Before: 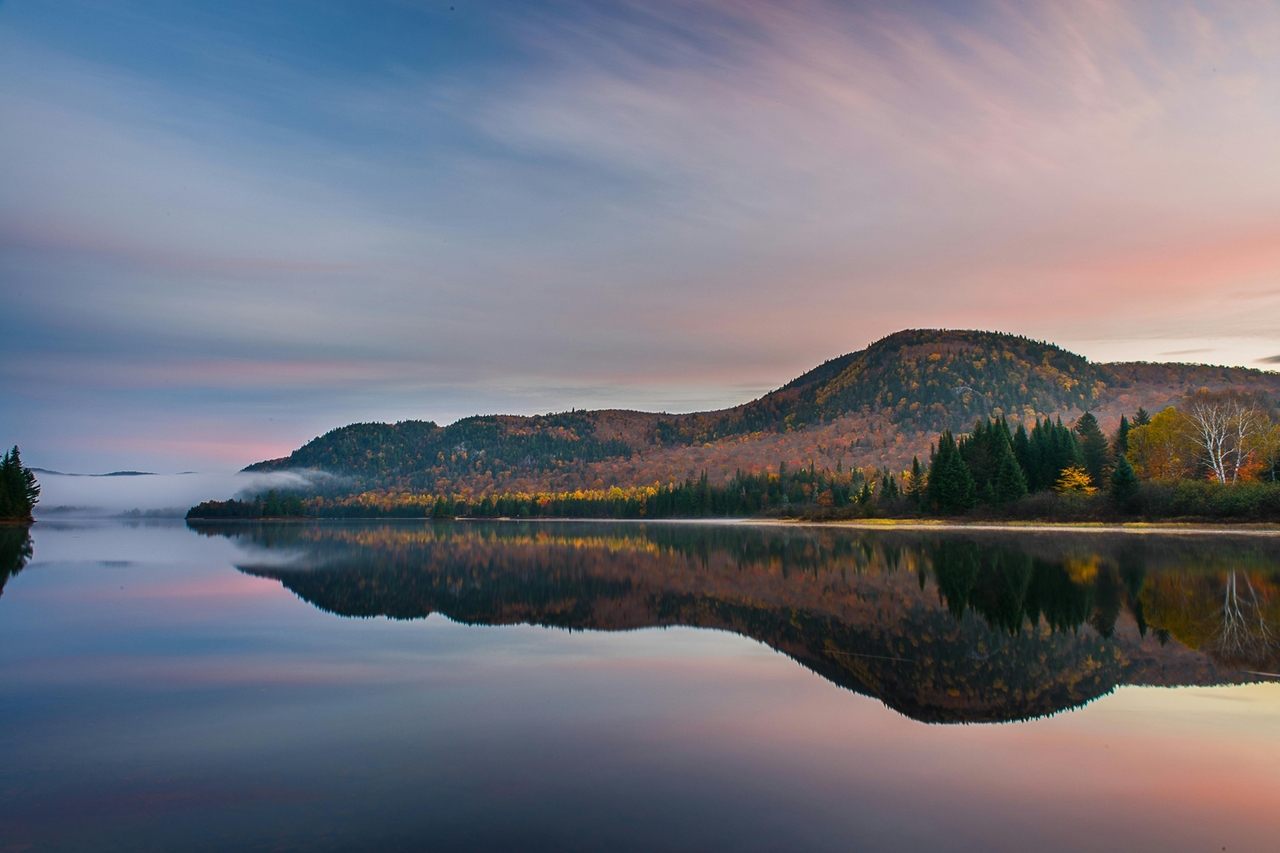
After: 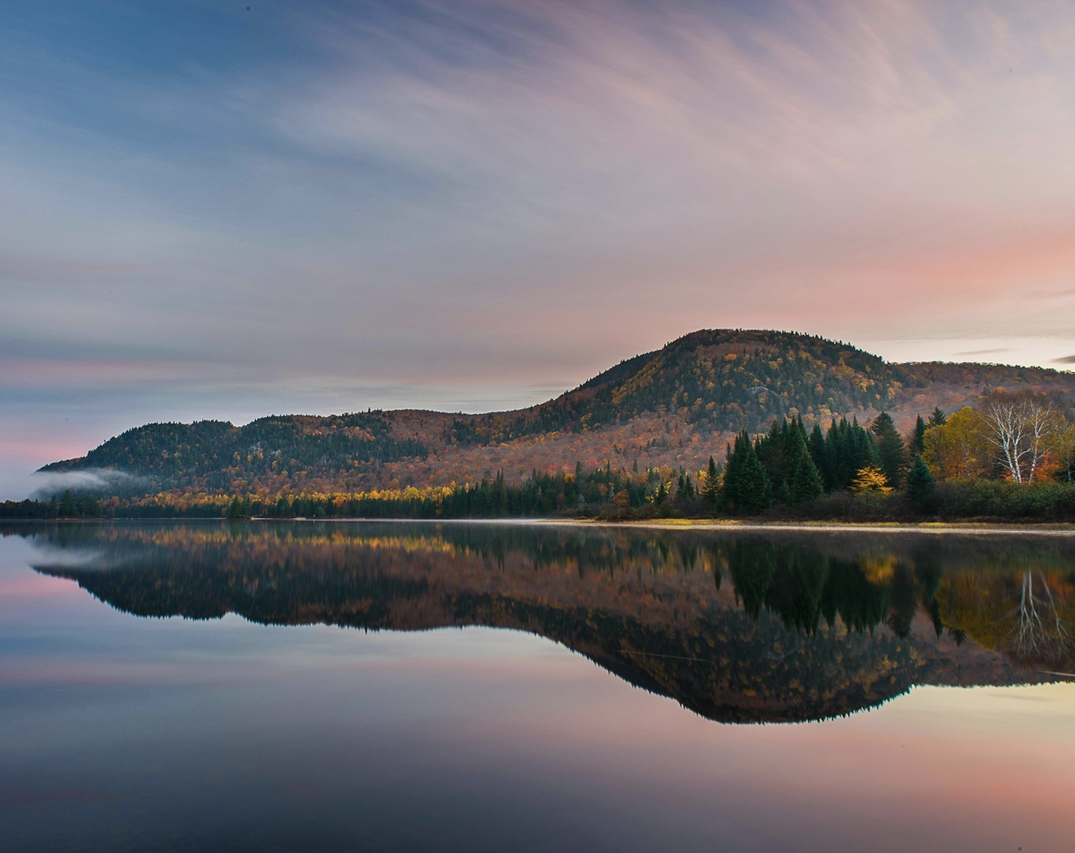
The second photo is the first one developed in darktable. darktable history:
color correction: highlights b* 0.014, saturation 0.856
crop: left 15.947%
